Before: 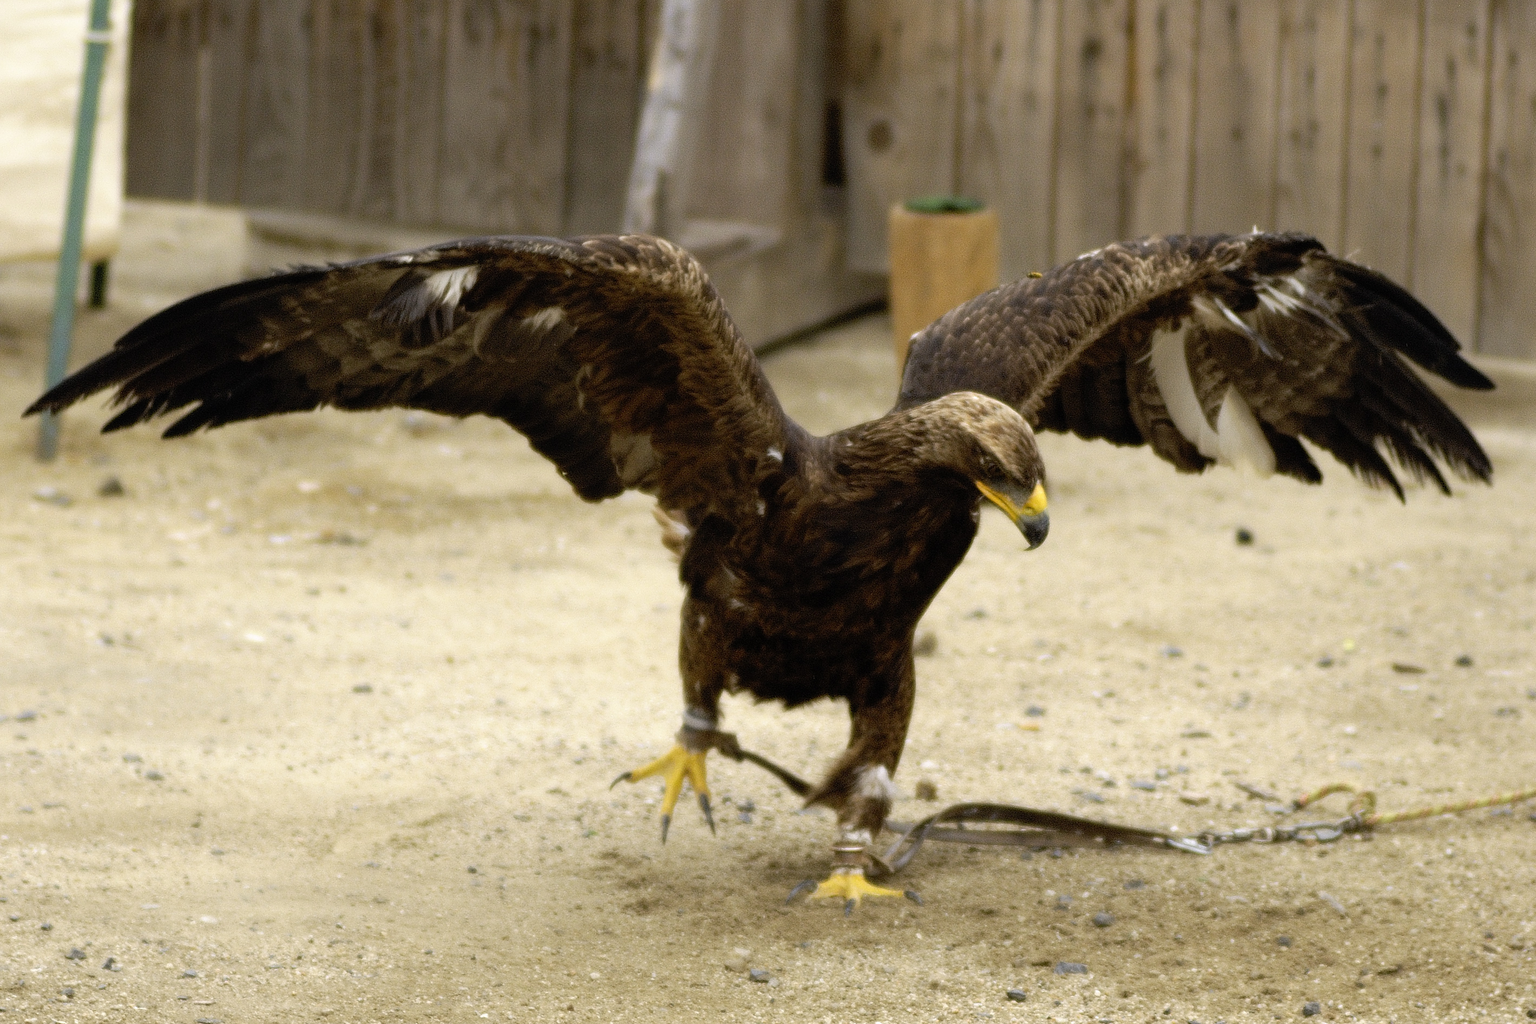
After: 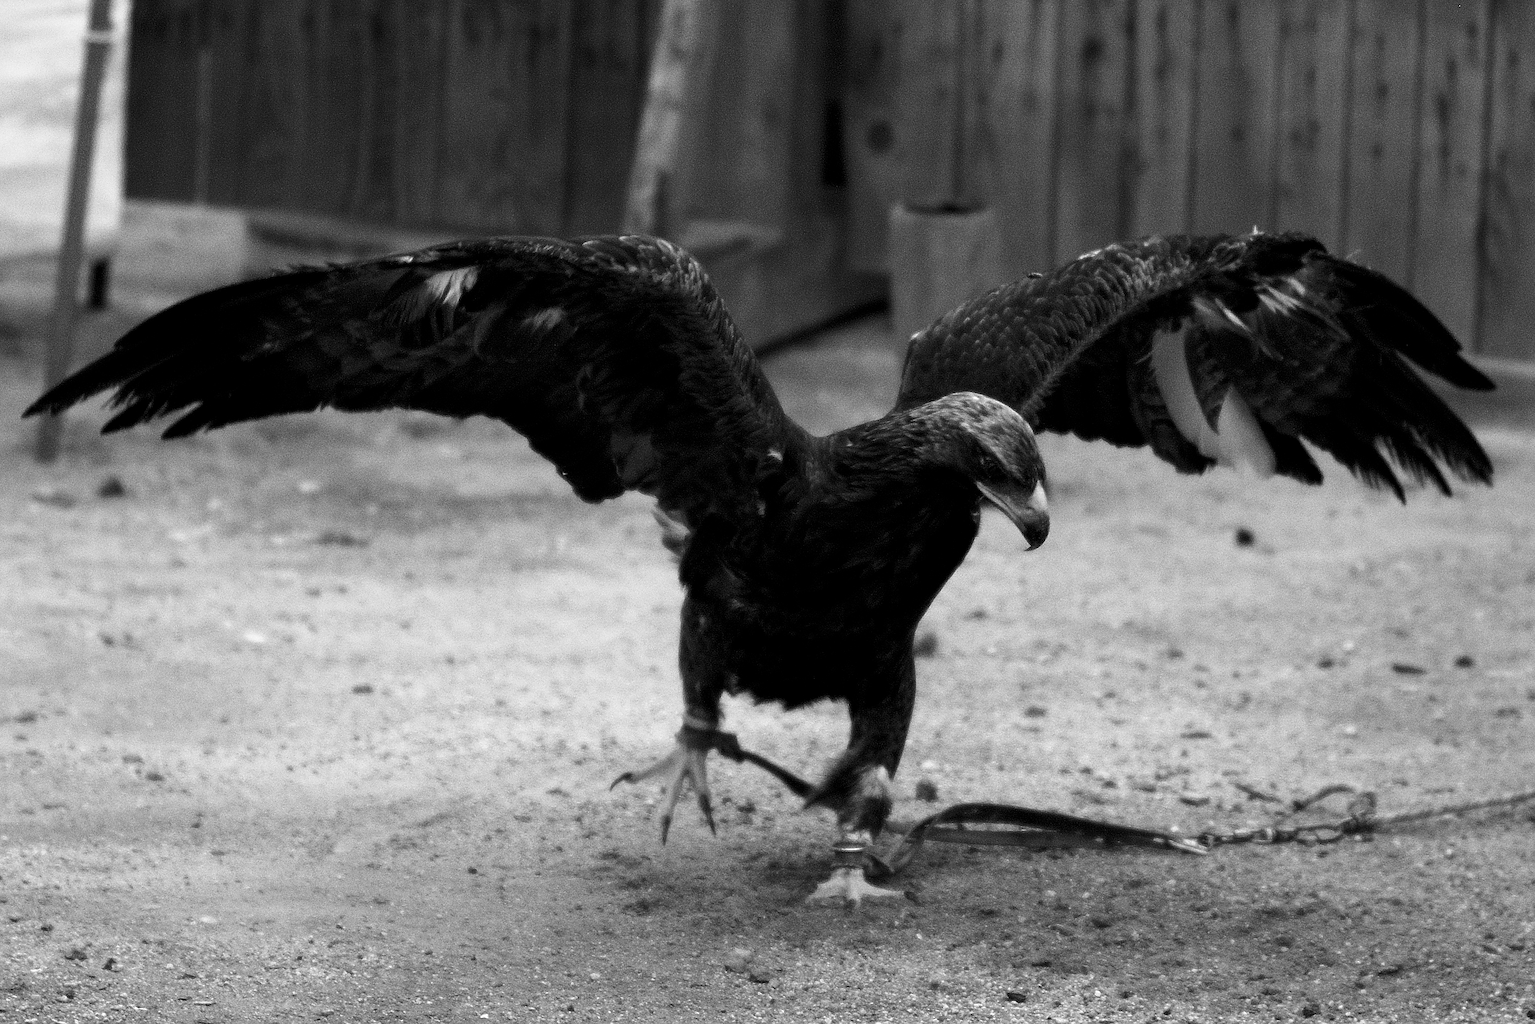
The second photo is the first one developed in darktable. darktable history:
levels: levels [0, 0.618, 1]
white balance: red 0.976, blue 1.04
monochrome: a 16.06, b 15.48, size 1
exposure: compensate highlight preservation false
sharpen: on, module defaults
grain: coarseness 0.09 ISO, strength 40%
